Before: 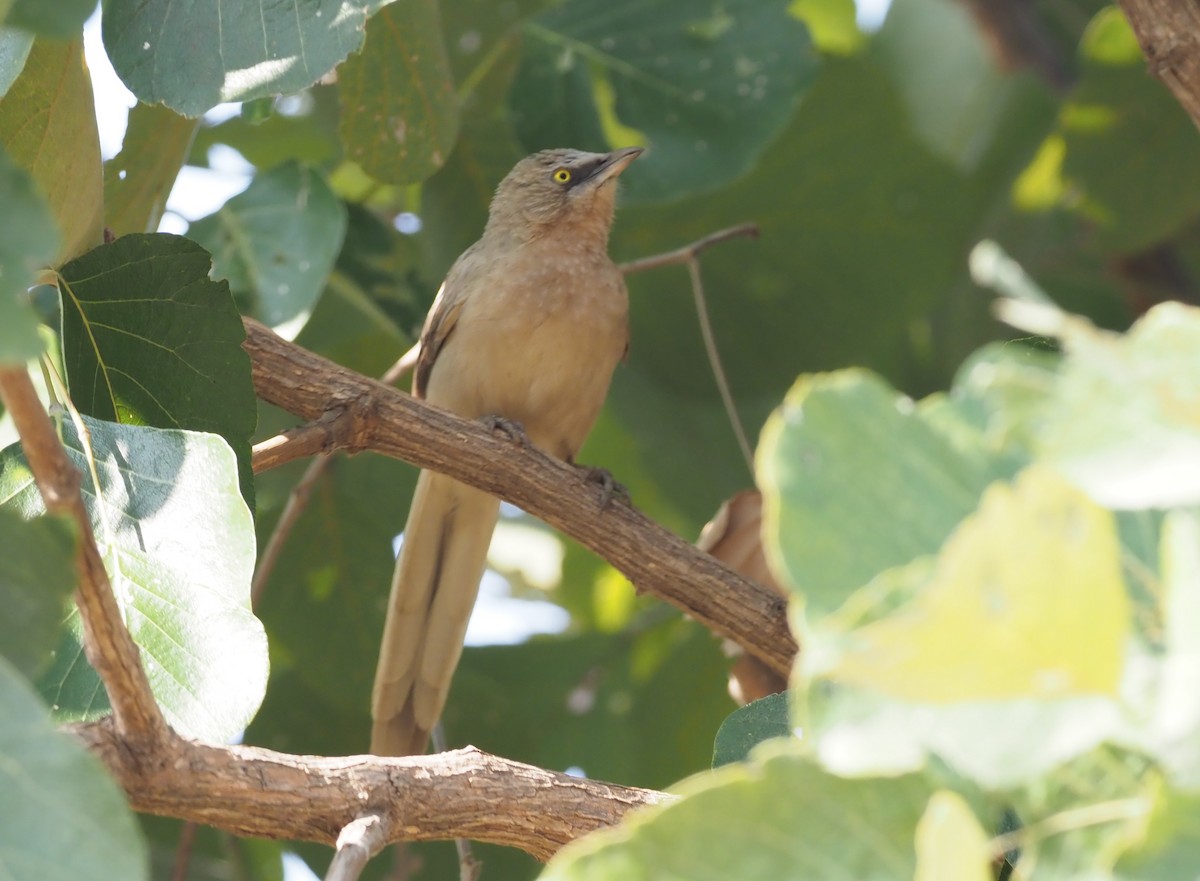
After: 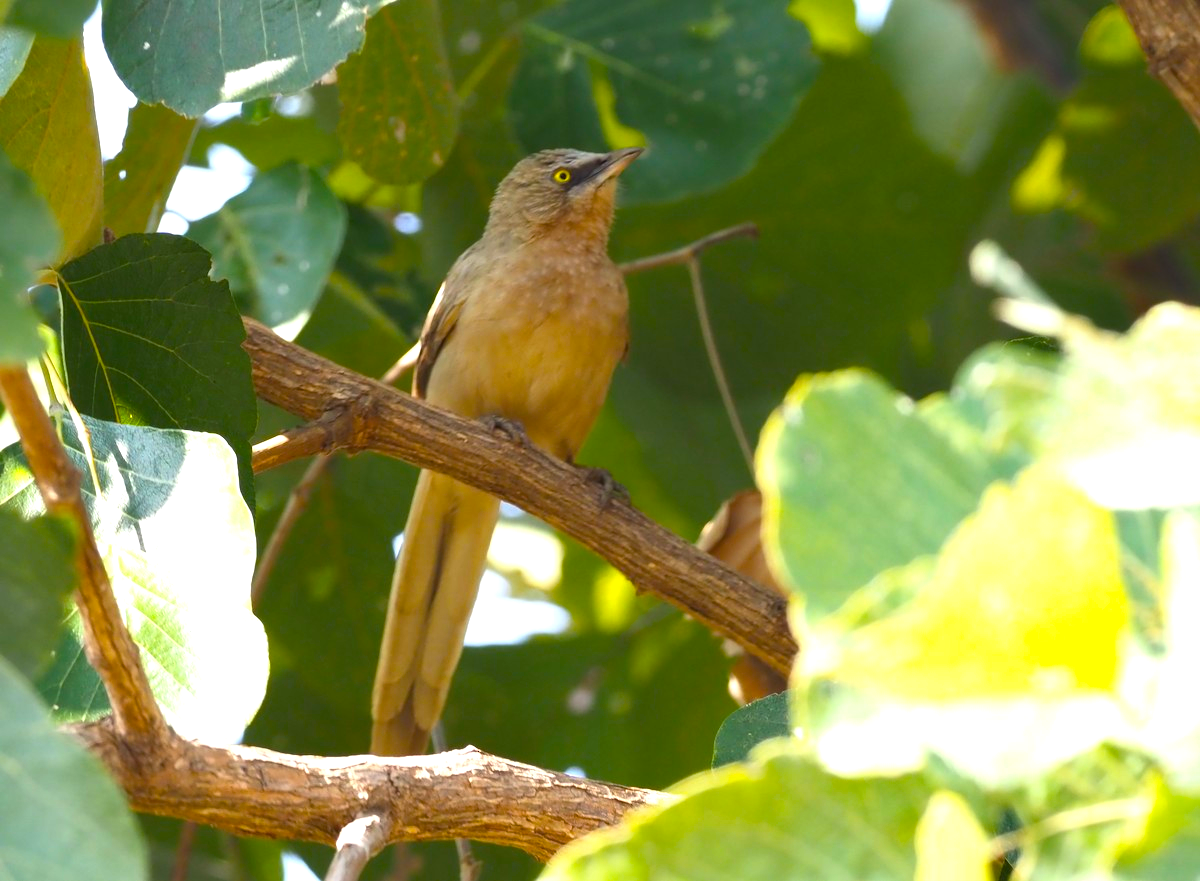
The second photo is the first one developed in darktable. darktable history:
rotate and perspective: crop left 0, crop top 0
color balance rgb: linear chroma grading › global chroma 9%, perceptual saturation grading › global saturation 36%, perceptual saturation grading › shadows 35%, perceptual brilliance grading › global brilliance 15%, perceptual brilliance grading › shadows -35%, global vibrance 15%
